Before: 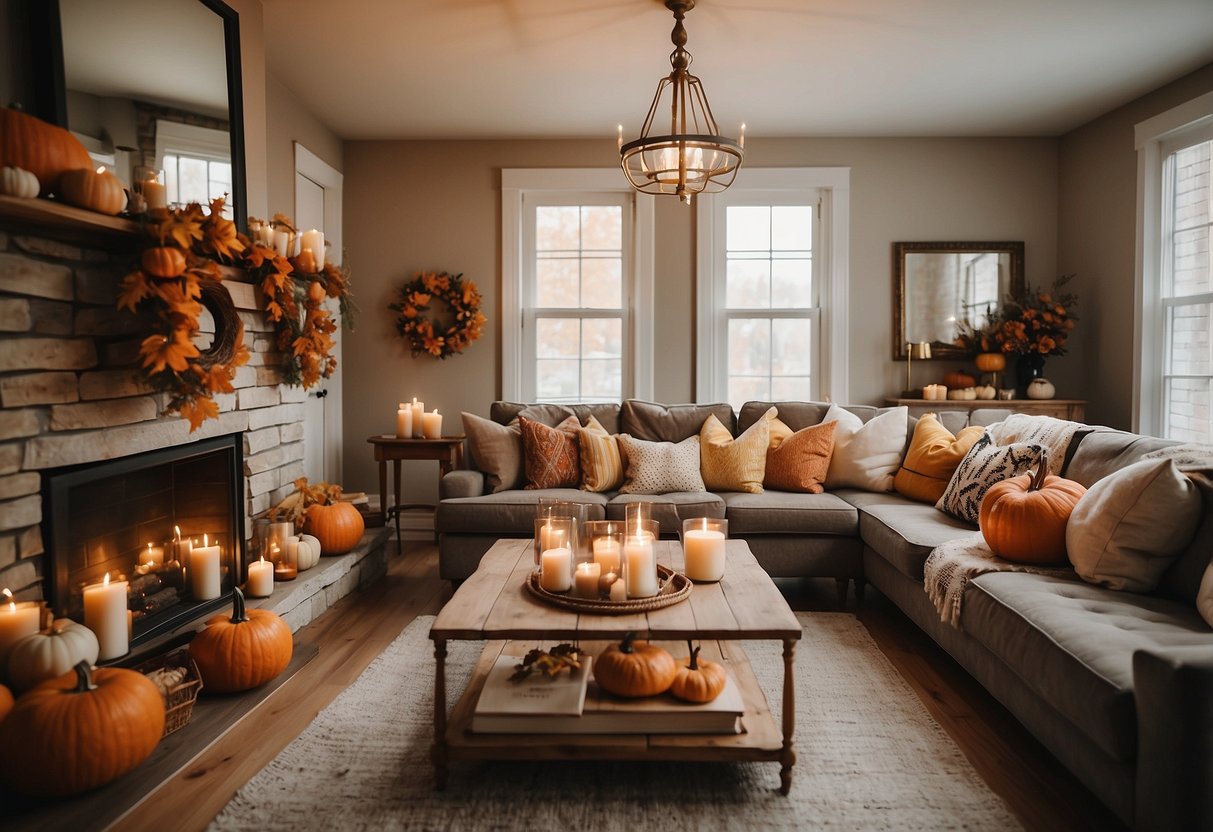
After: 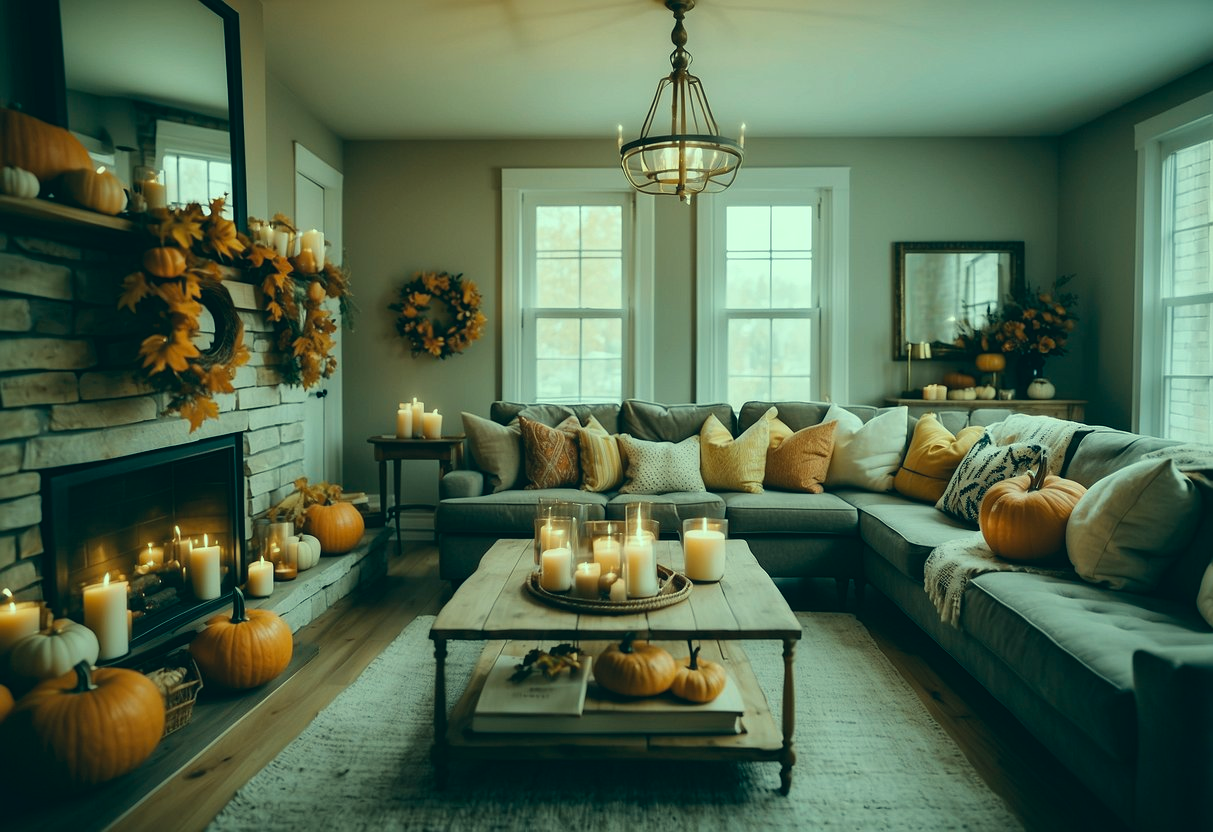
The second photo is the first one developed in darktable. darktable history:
color correction: highlights a* -19.89, highlights b* 9.8, shadows a* -20.25, shadows b* -10.11
tone equalizer: mask exposure compensation -0.491 EV
